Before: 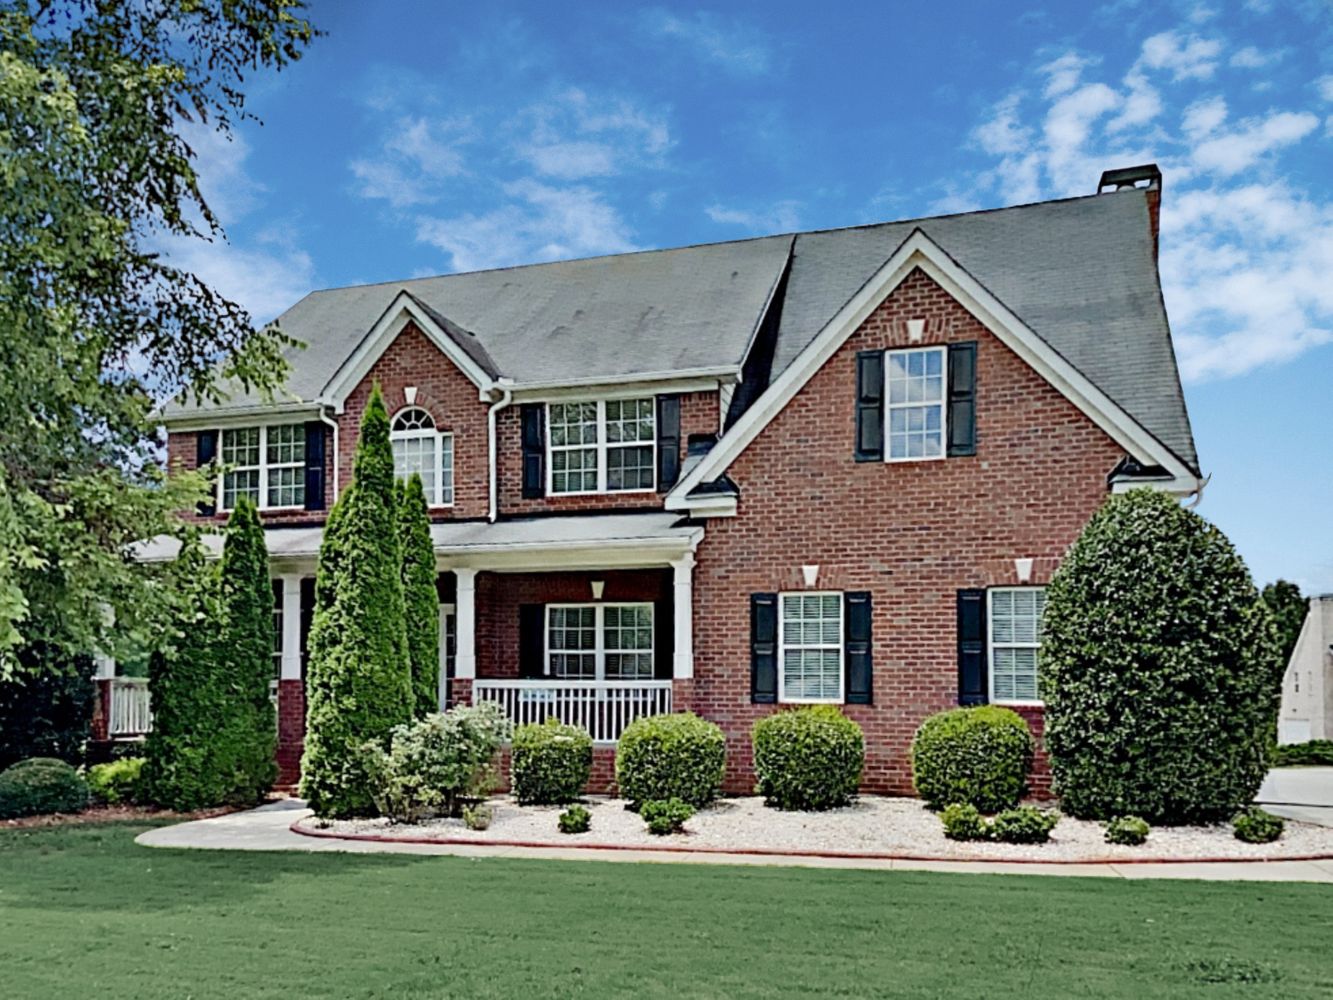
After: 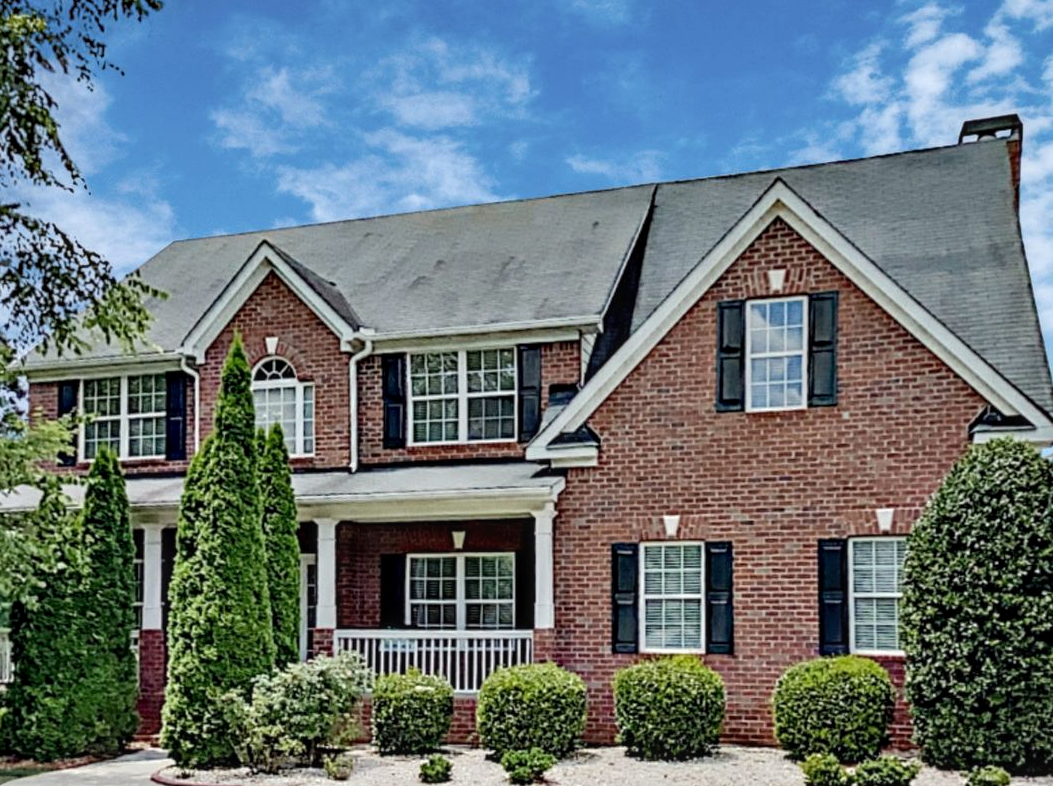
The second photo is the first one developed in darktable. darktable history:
local contrast: on, module defaults
crop and rotate: left 10.481%, top 5.089%, right 10.489%, bottom 16.243%
